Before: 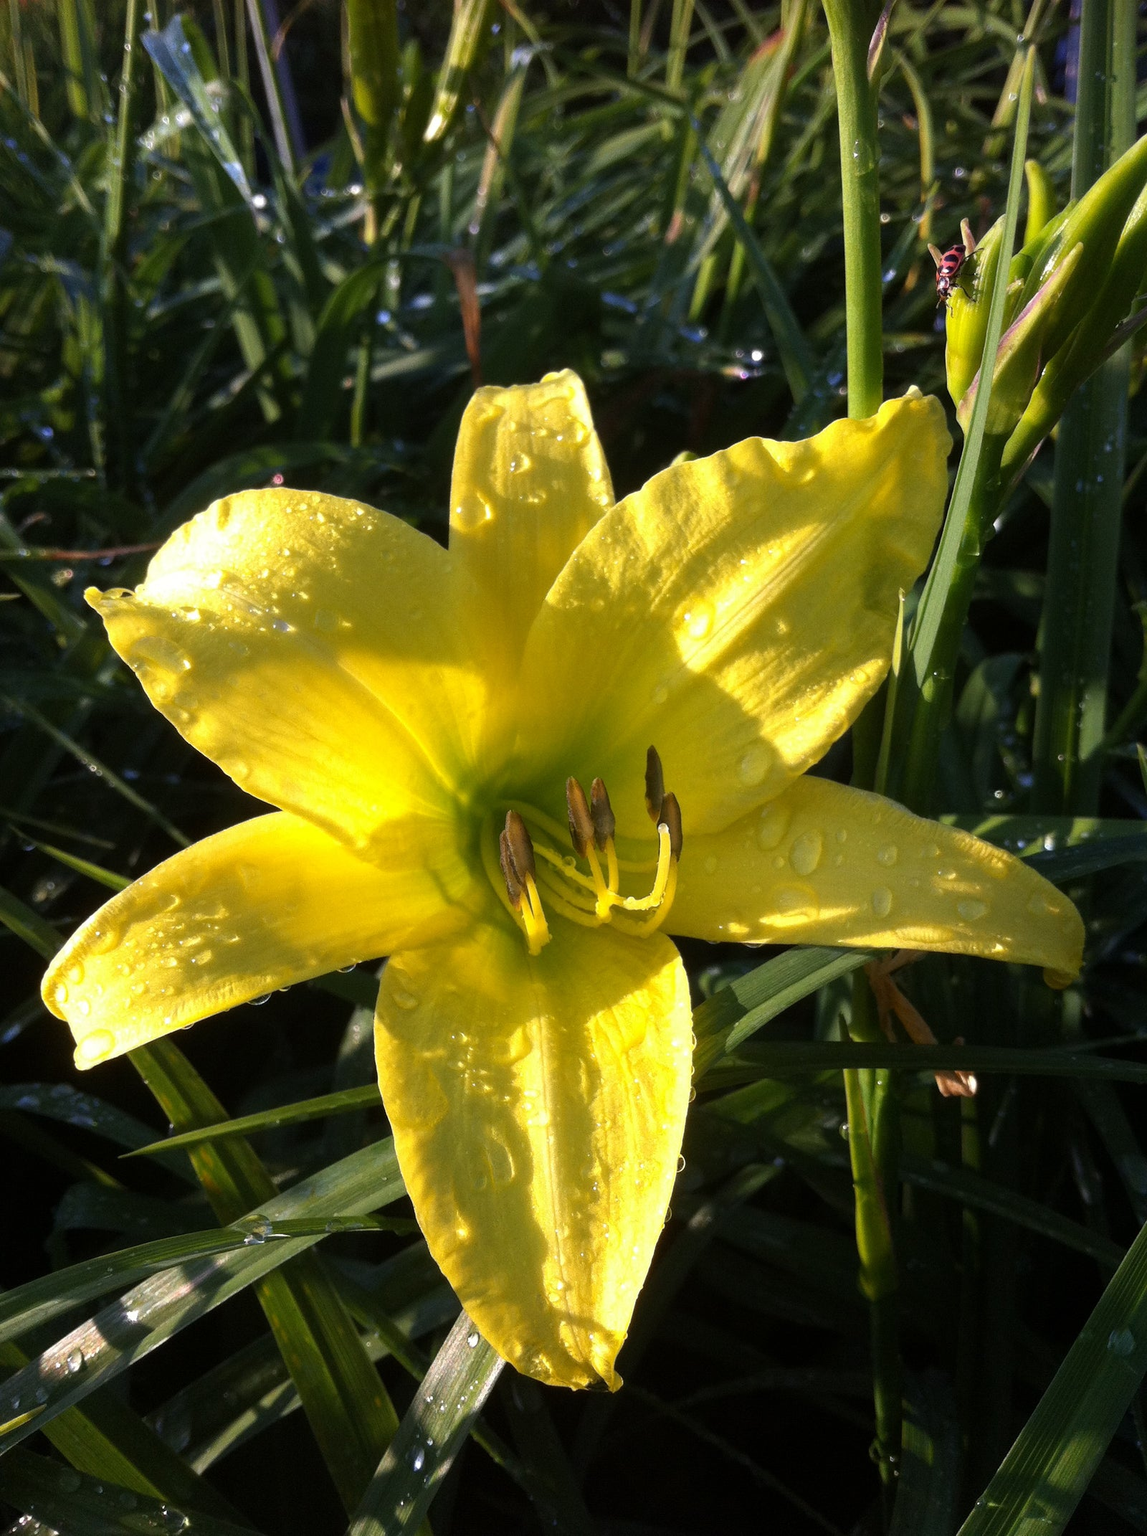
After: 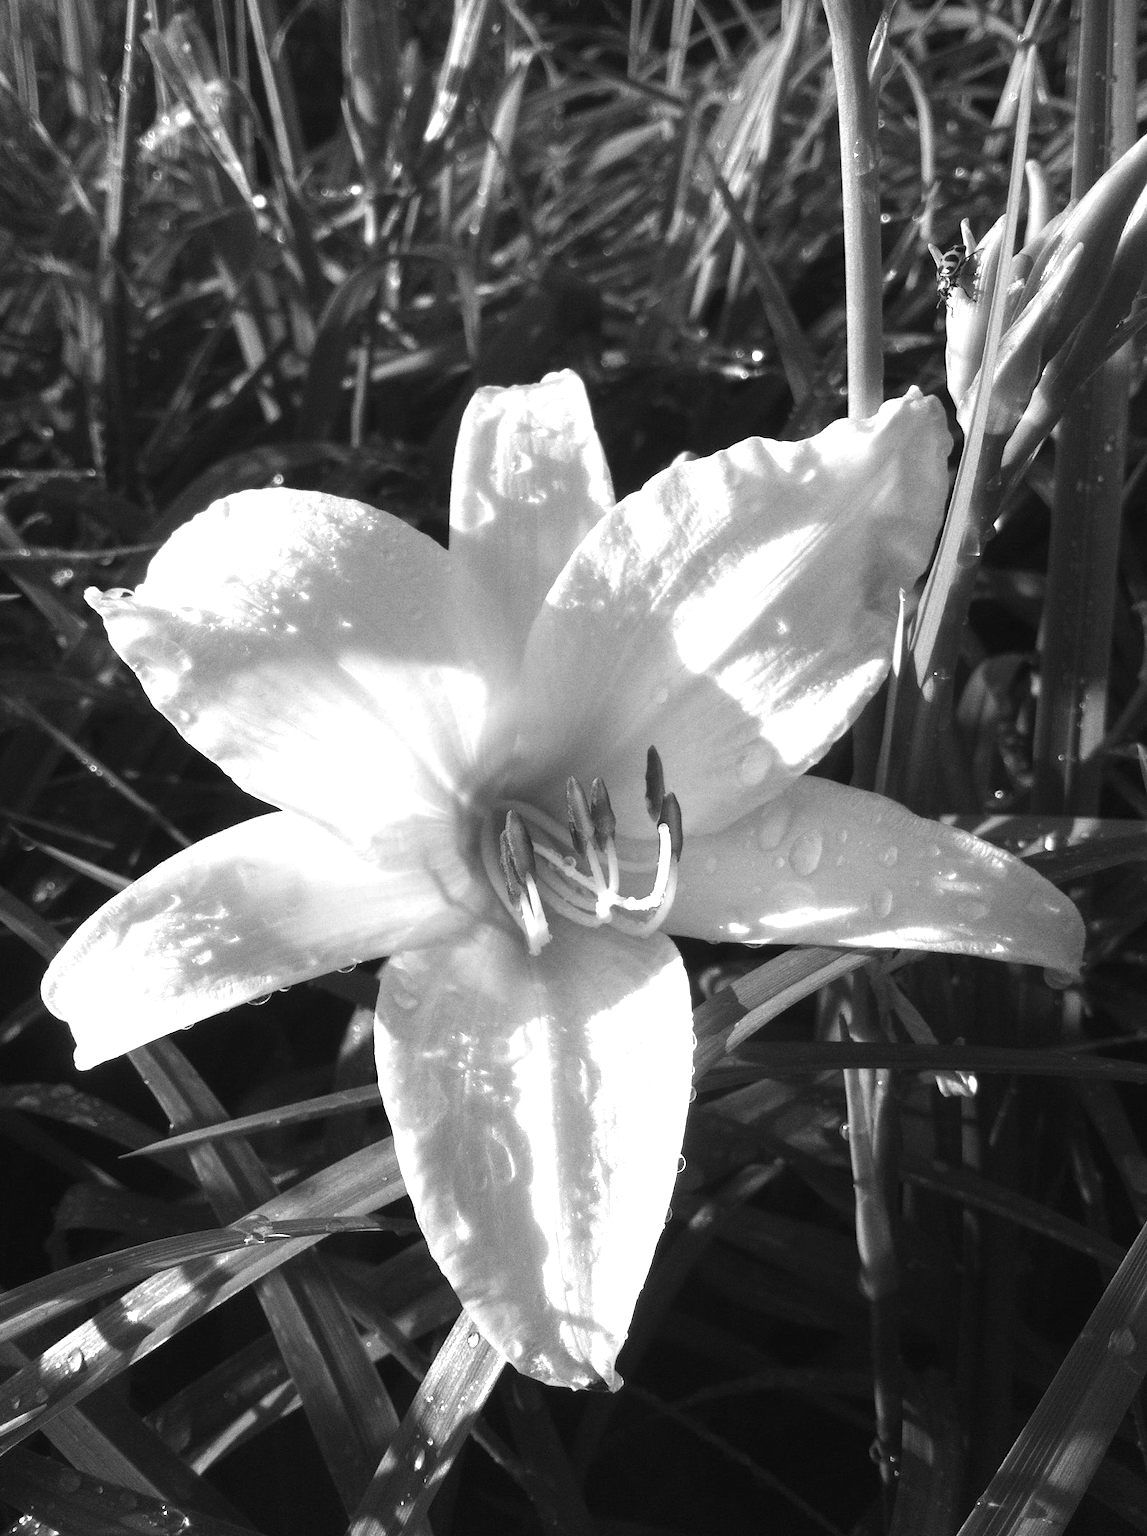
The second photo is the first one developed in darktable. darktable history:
monochrome: a 32, b 64, size 2.3
grain: coarseness 0.09 ISO
exposure: black level correction -0.002, exposure 0.708 EV, compensate exposure bias true, compensate highlight preservation false
